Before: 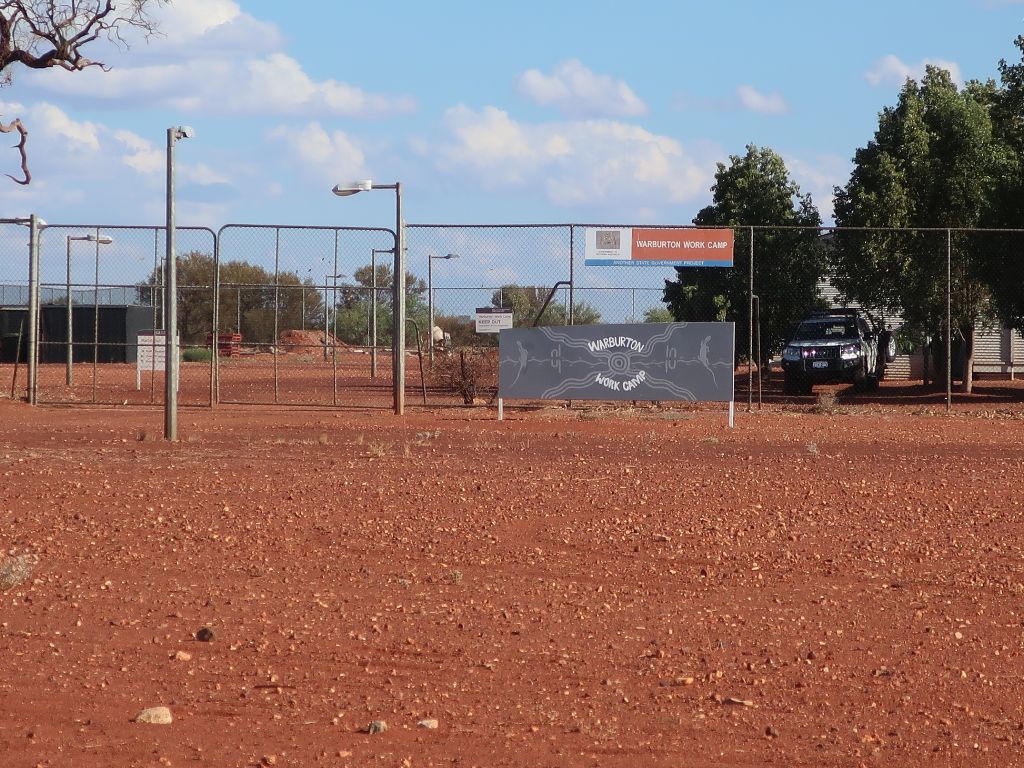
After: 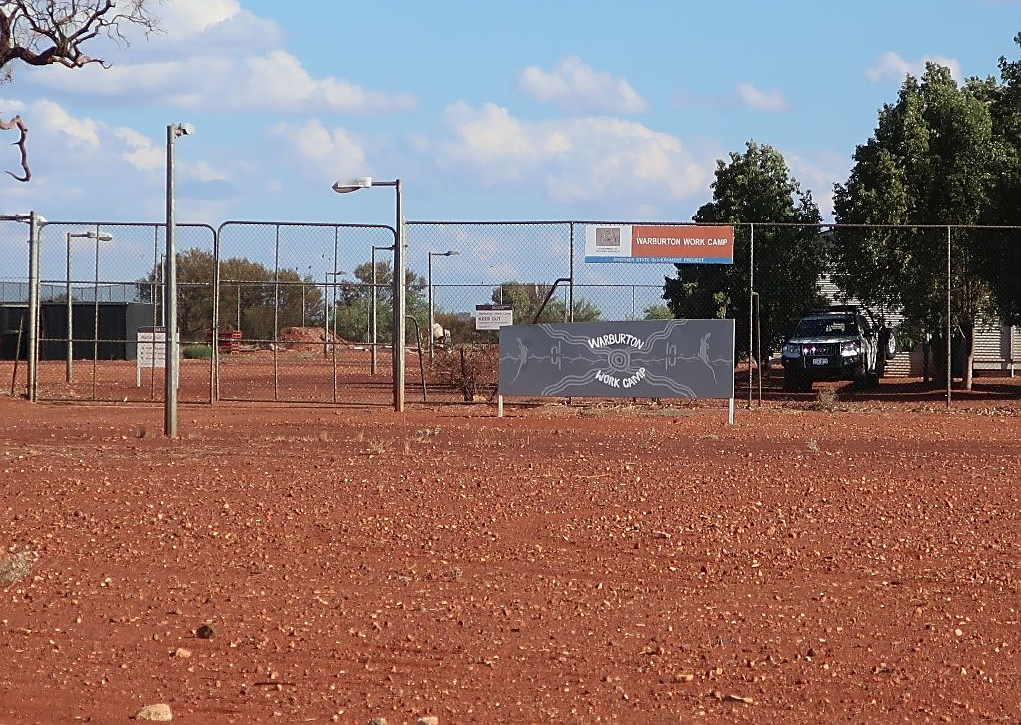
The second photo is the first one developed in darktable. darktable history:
sharpen: on, module defaults
crop: top 0.448%, right 0.264%, bottom 5.045%
